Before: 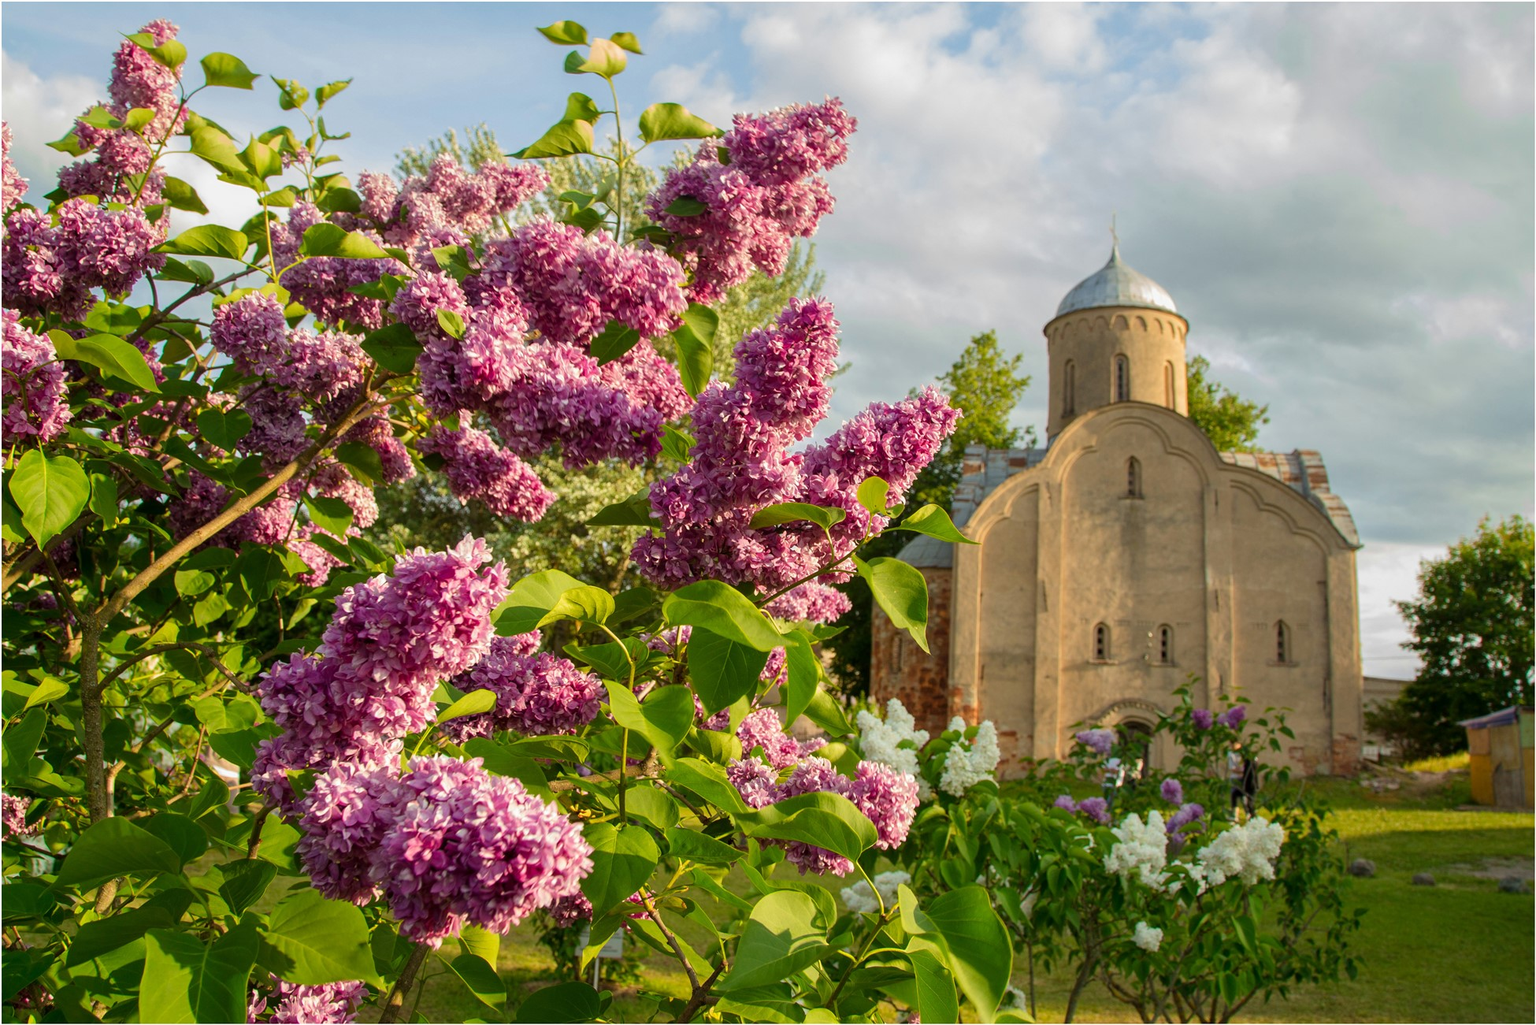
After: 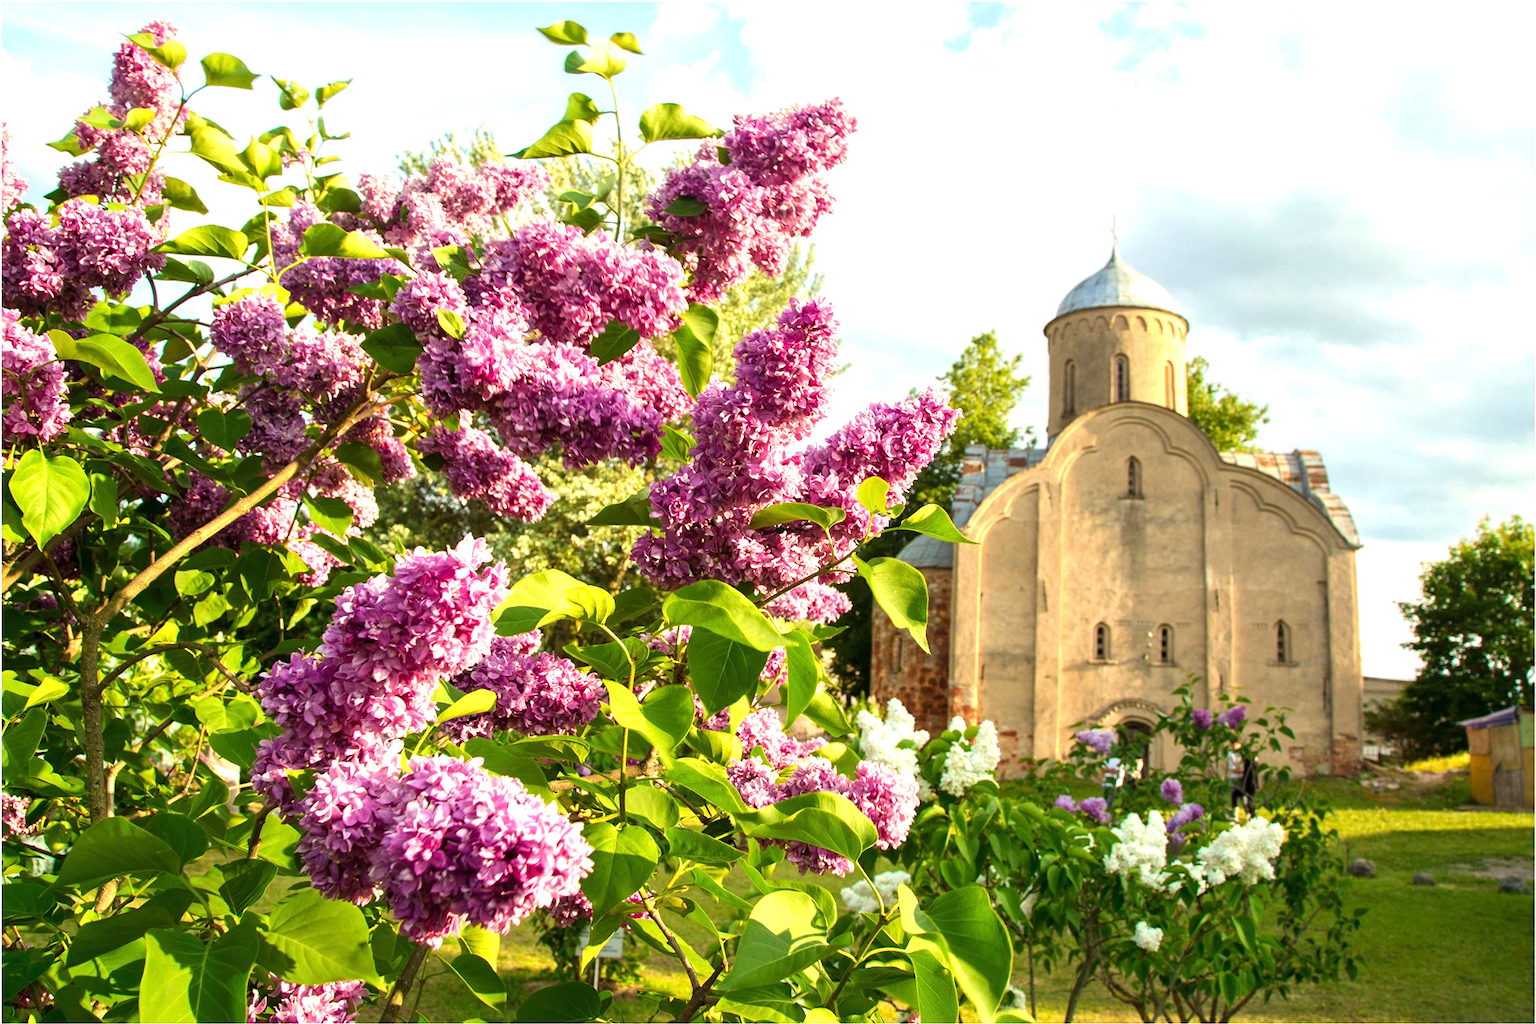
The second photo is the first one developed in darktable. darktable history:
velvia: strength 14.48%
tone equalizer: -8 EV -0.422 EV, -7 EV -0.364 EV, -6 EV -0.306 EV, -5 EV -0.187 EV, -3 EV 0.205 EV, -2 EV 0.362 EV, -1 EV 0.384 EV, +0 EV 0.425 EV, edges refinement/feathering 500, mask exposure compensation -1.57 EV, preserve details no
exposure: black level correction 0, exposure 0.702 EV, compensate highlight preservation false
